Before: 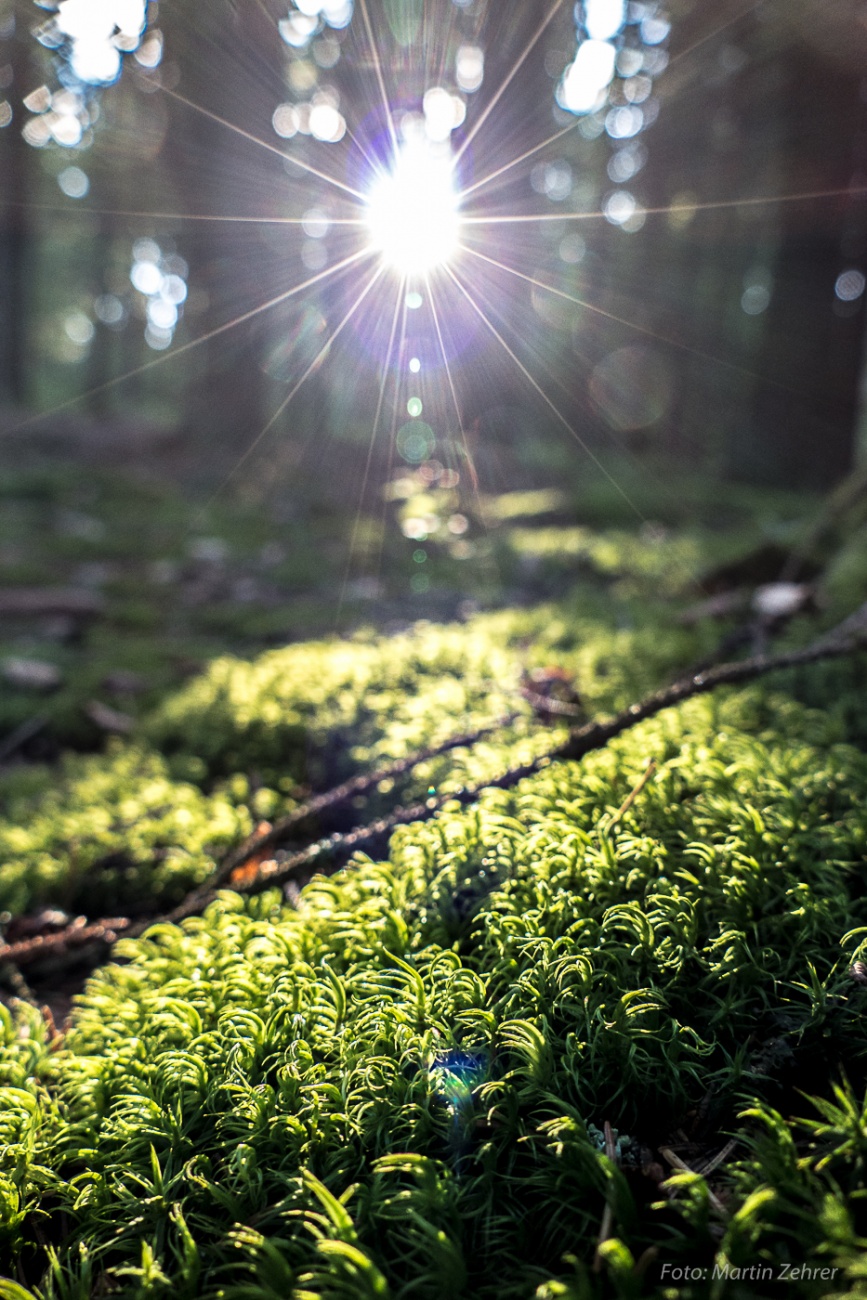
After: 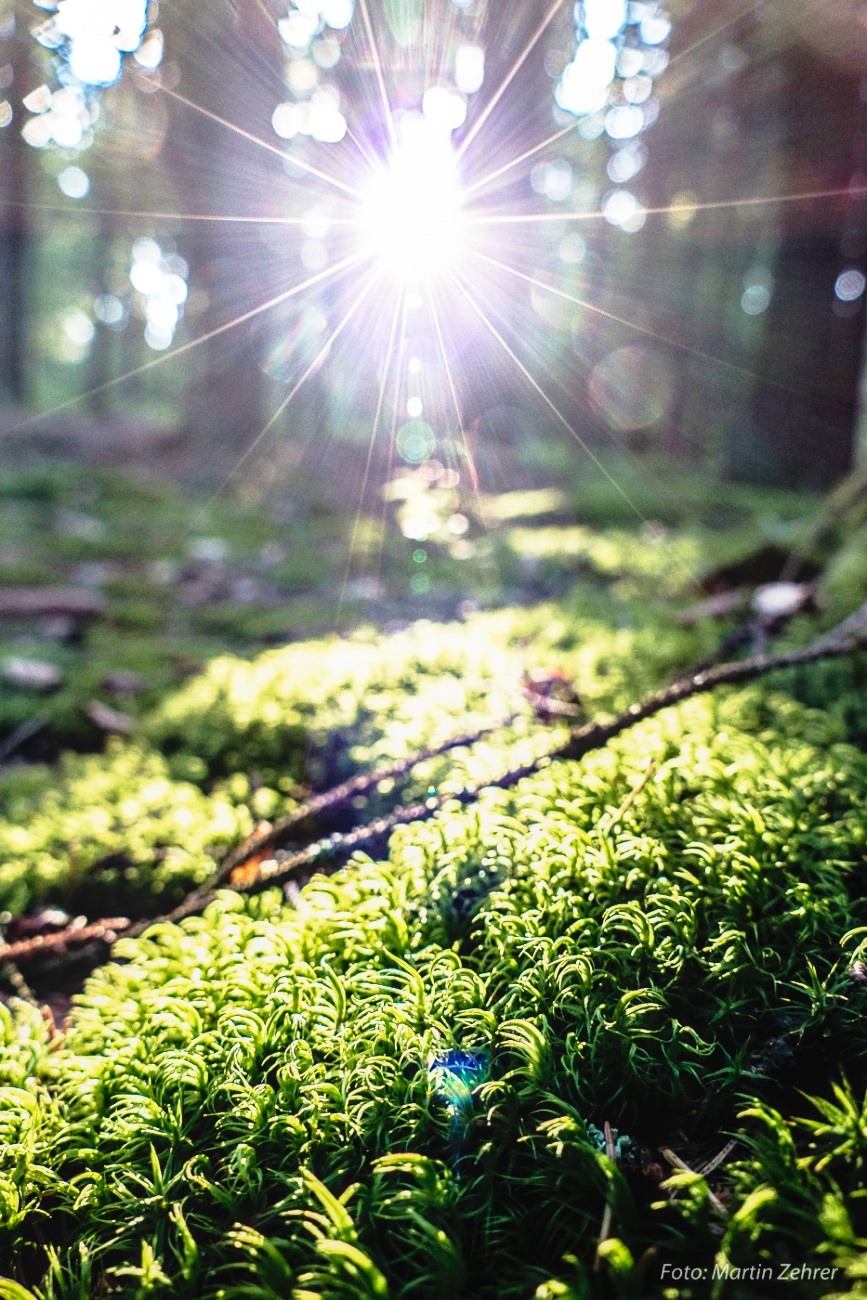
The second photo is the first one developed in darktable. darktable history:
base curve: curves: ch0 [(0, 0) (0.012, 0.01) (0.073, 0.168) (0.31, 0.711) (0.645, 0.957) (1, 1)], preserve colors none
local contrast: detail 109%
velvia: on, module defaults
